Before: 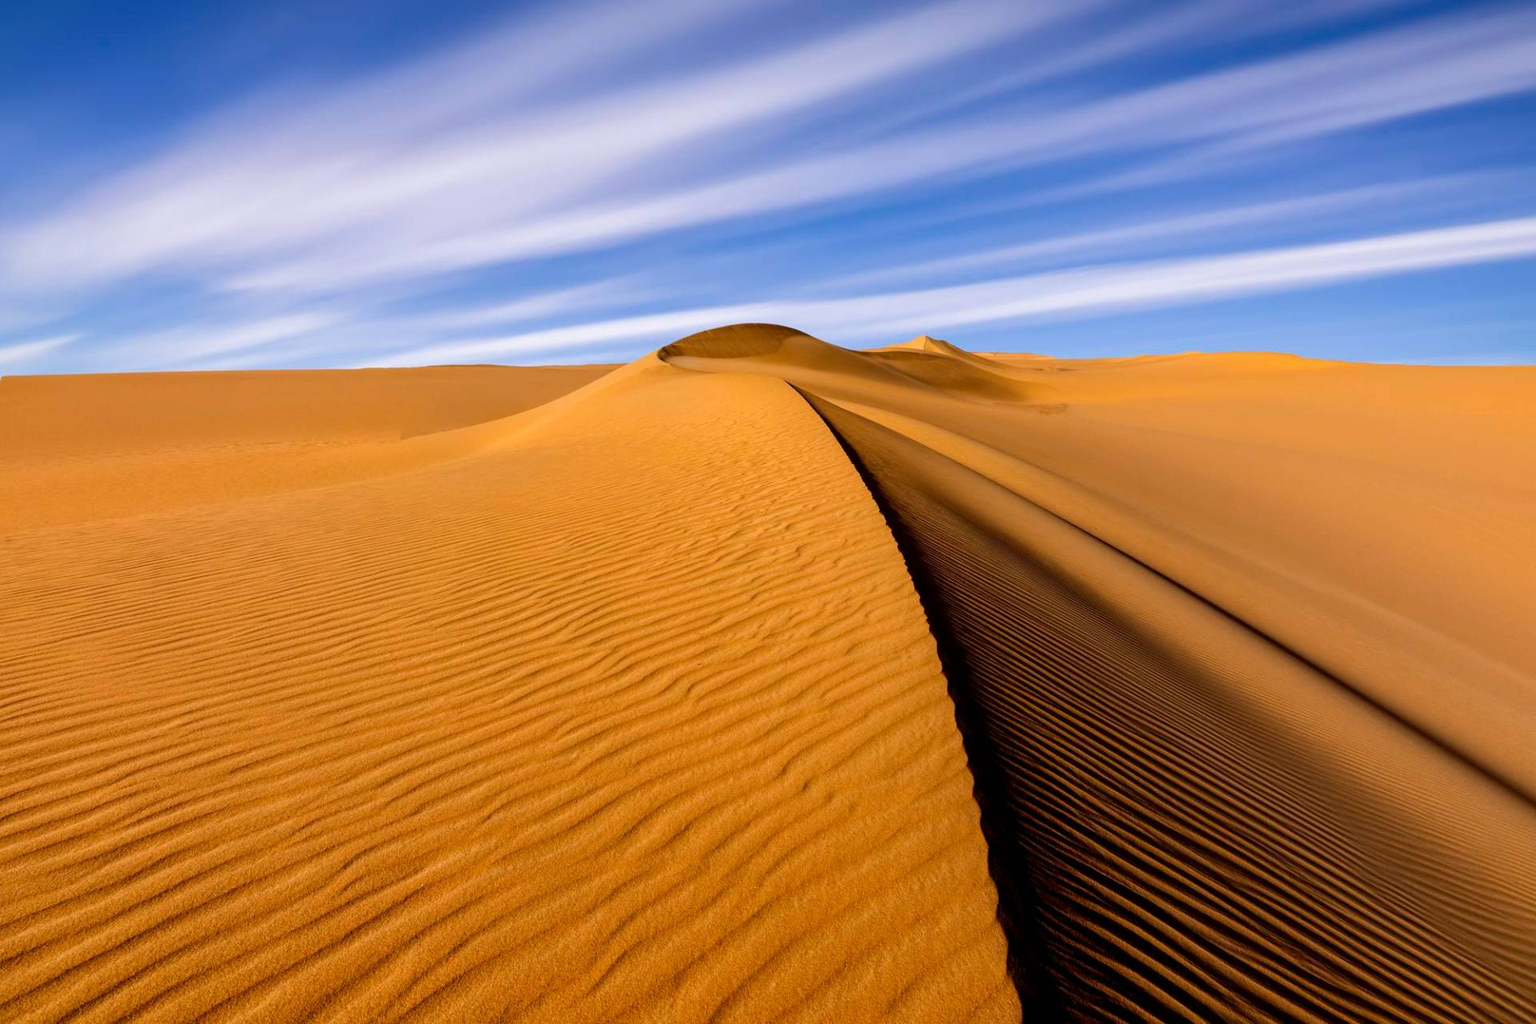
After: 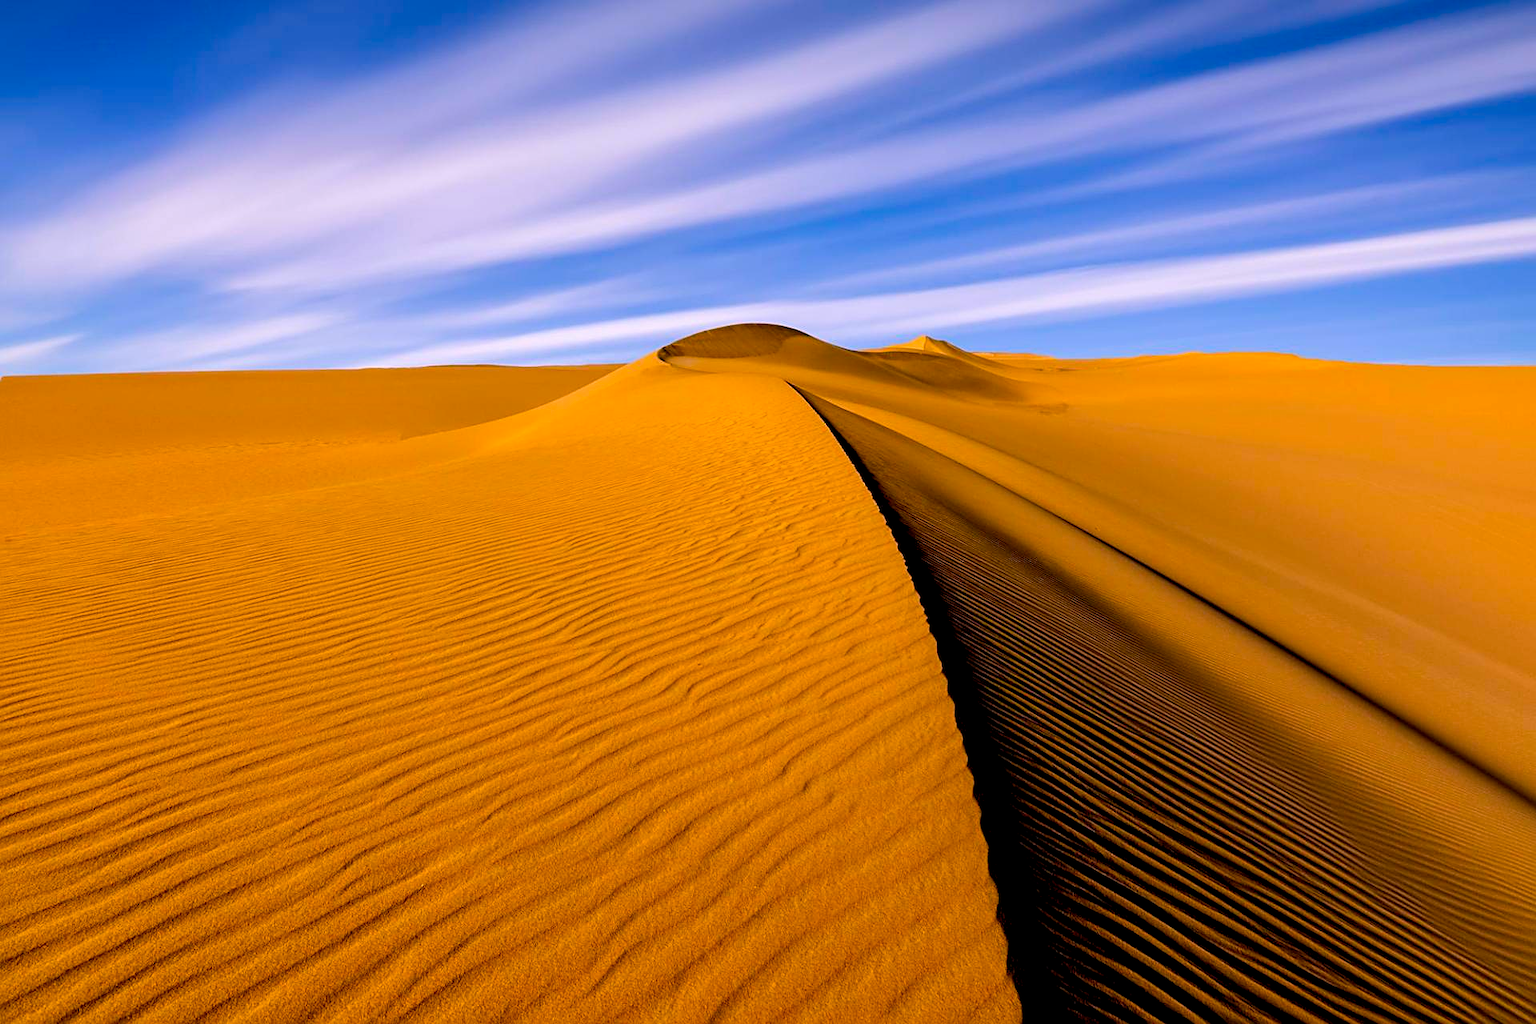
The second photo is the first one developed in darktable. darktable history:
sharpen: on, module defaults
color balance rgb: shadows lift › chroma 2%, shadows lift › hue 217.2°, power › chroma 0.25%, power › hue 60°, highlights gain › chroma 1.5%, highlights gain › hue 309.6°, global offset › luminance -0.5%, perceptual saturation grading › global saturation 15%, global vibrance 20%
